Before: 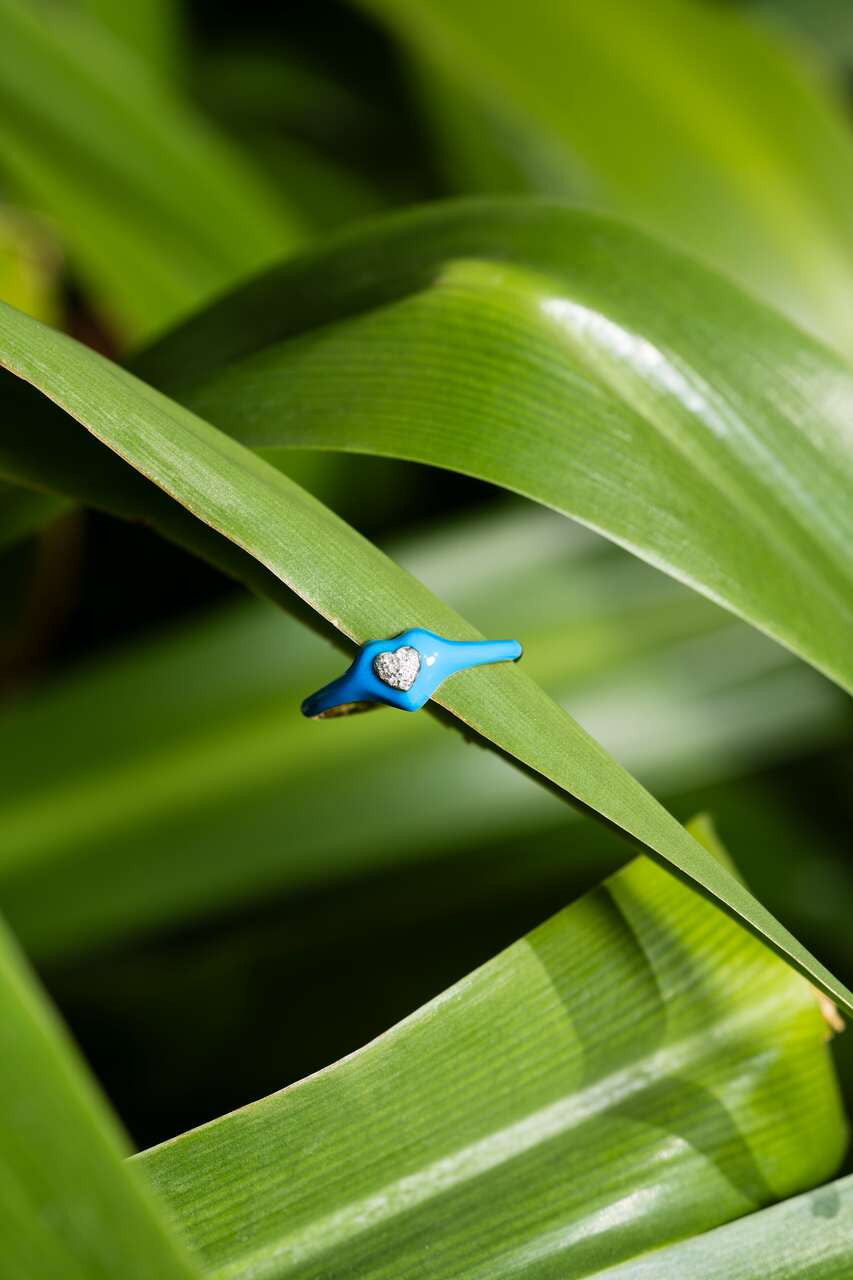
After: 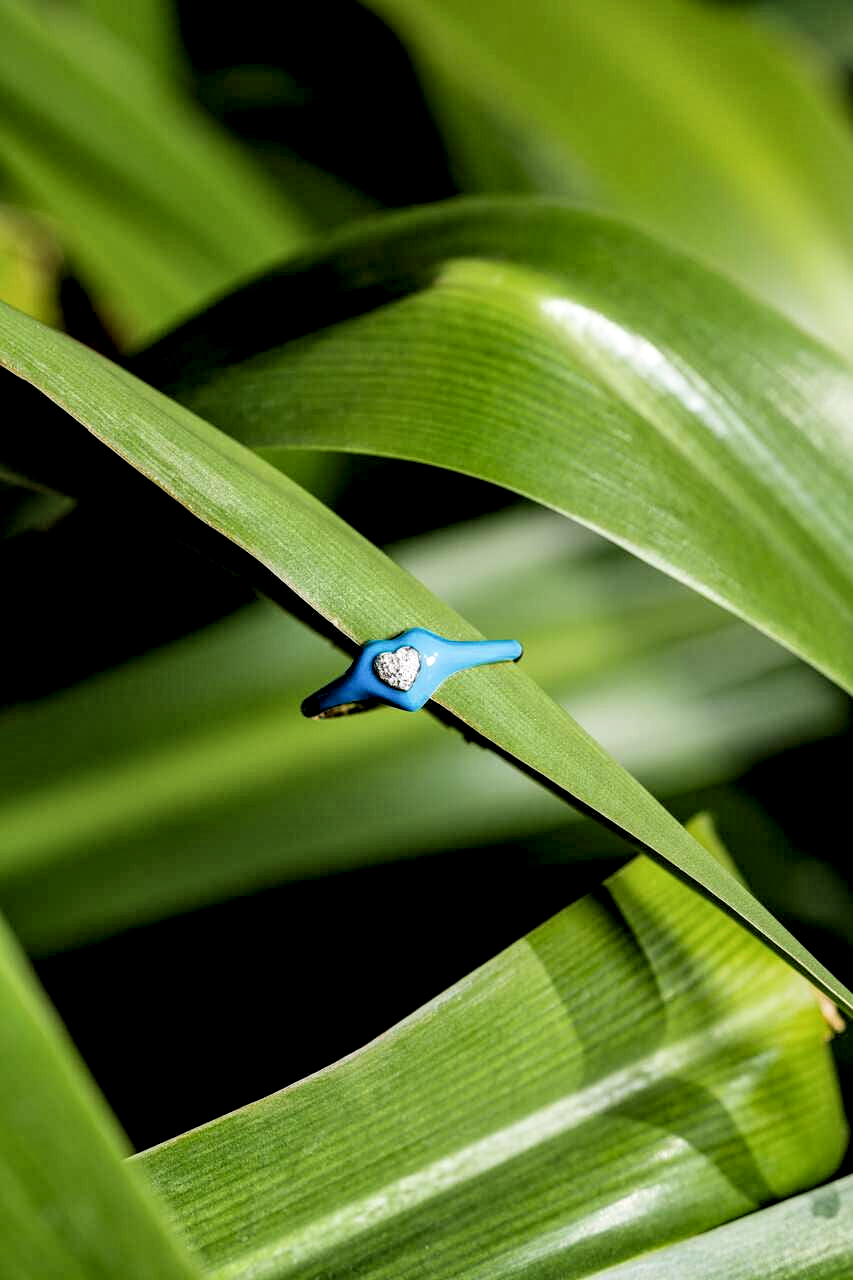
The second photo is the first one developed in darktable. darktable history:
local contrast: highlights 60%, shadows 60%, detail 160%
sharpen: amount 0.207
filmic rgb: black relative exposure -7.7 EV, white relative exposure 4.36 EV, hardness 3.76, latitude 50.12%, contrast 1.1
